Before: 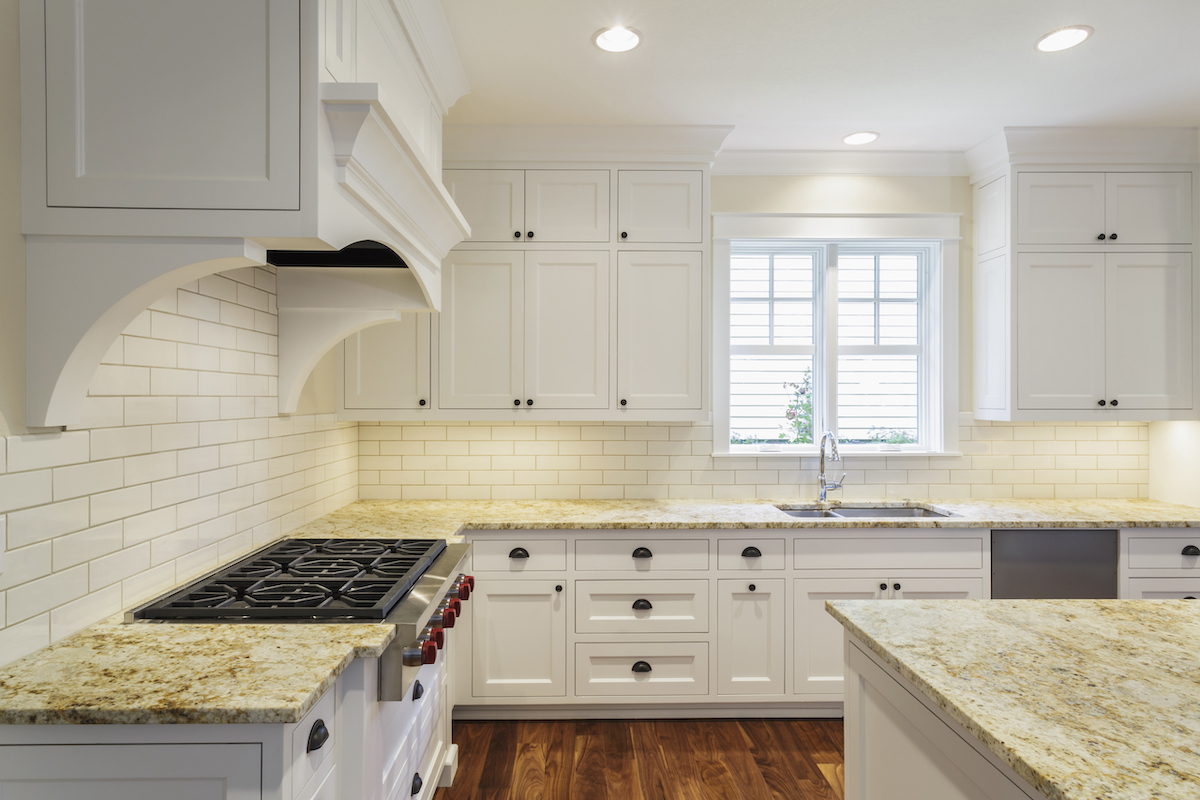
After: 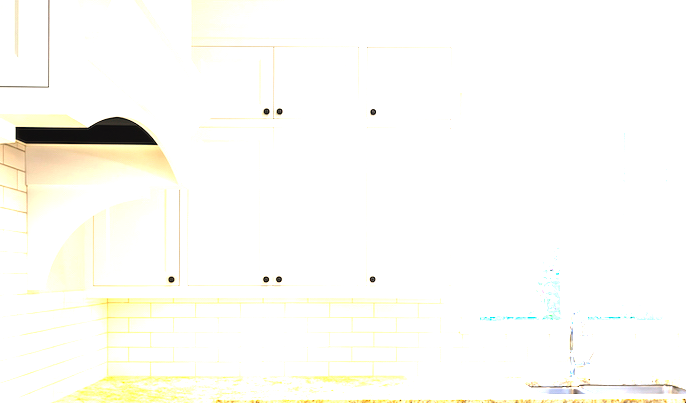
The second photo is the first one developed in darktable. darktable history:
crop: left 20.932%, top 15.471%, right 21.848%, bottom 34.081%
color balance rgb: global offset › luminance 0.71%, perceptual saturation grading › global saturation -11.5%, perceptual brilliance grading › highlights 17.77%, perceptual brilliance grading › mid-tones 31.71%, perceptual brilliance grading › shadows -31.01%, global vibrance 50%
exposure: black level correction 0, exposure 1.2 EV, compensate highlight preservation false
